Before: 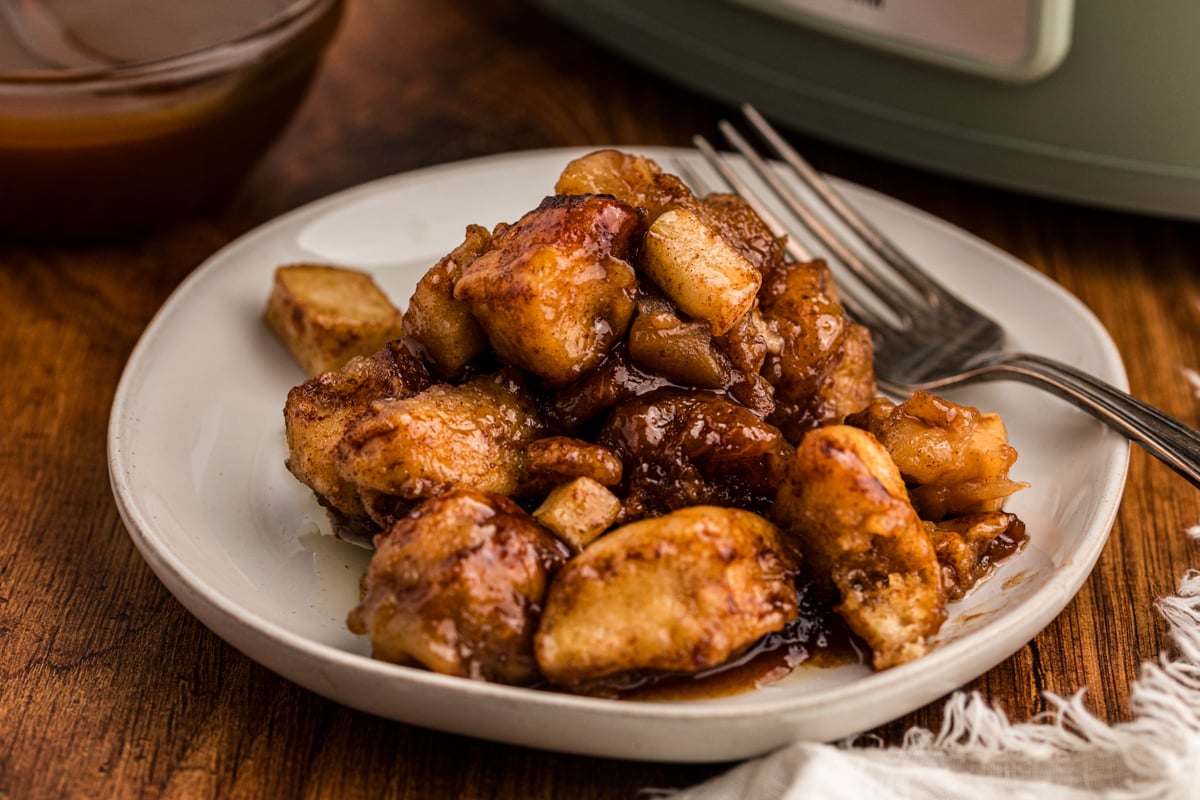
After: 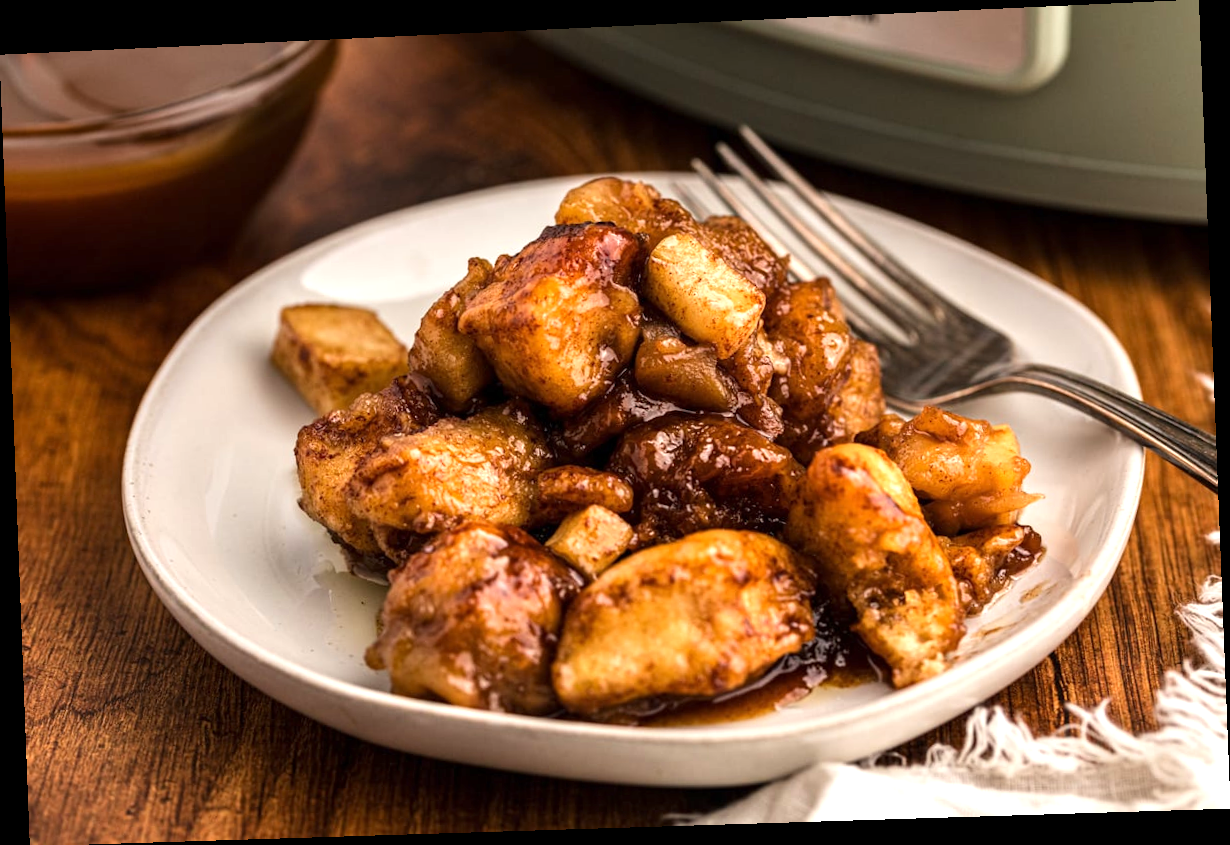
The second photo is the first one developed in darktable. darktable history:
rotate and perspective: rotation -2.22°, lens shift (horizontal) -0.022, automatic cropping off
exposure: exposure 0.7 EV, compensate highlight preservation false
